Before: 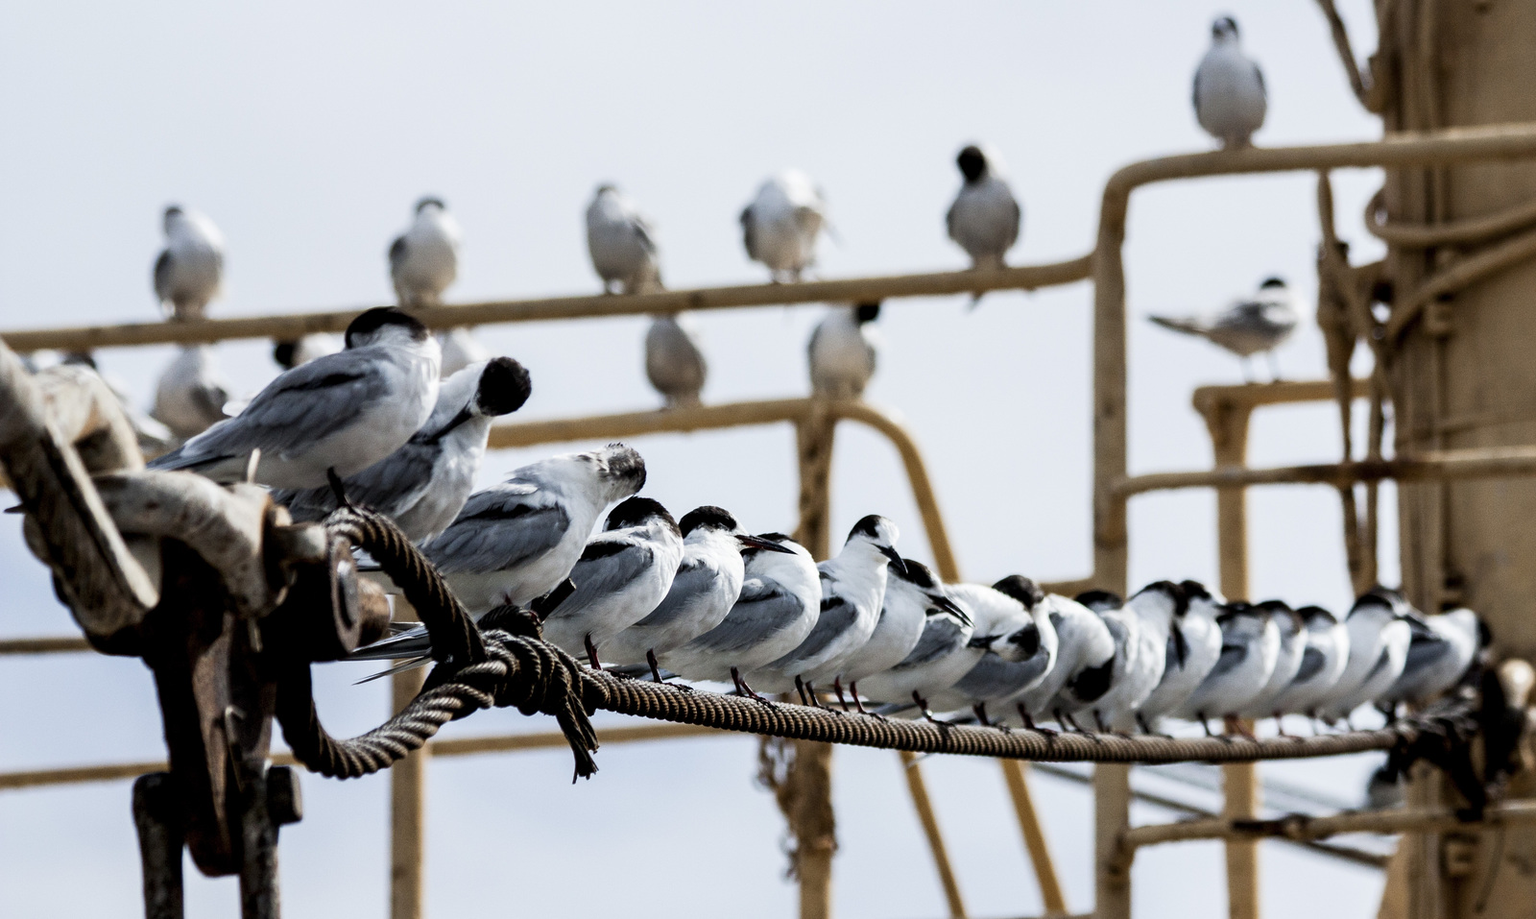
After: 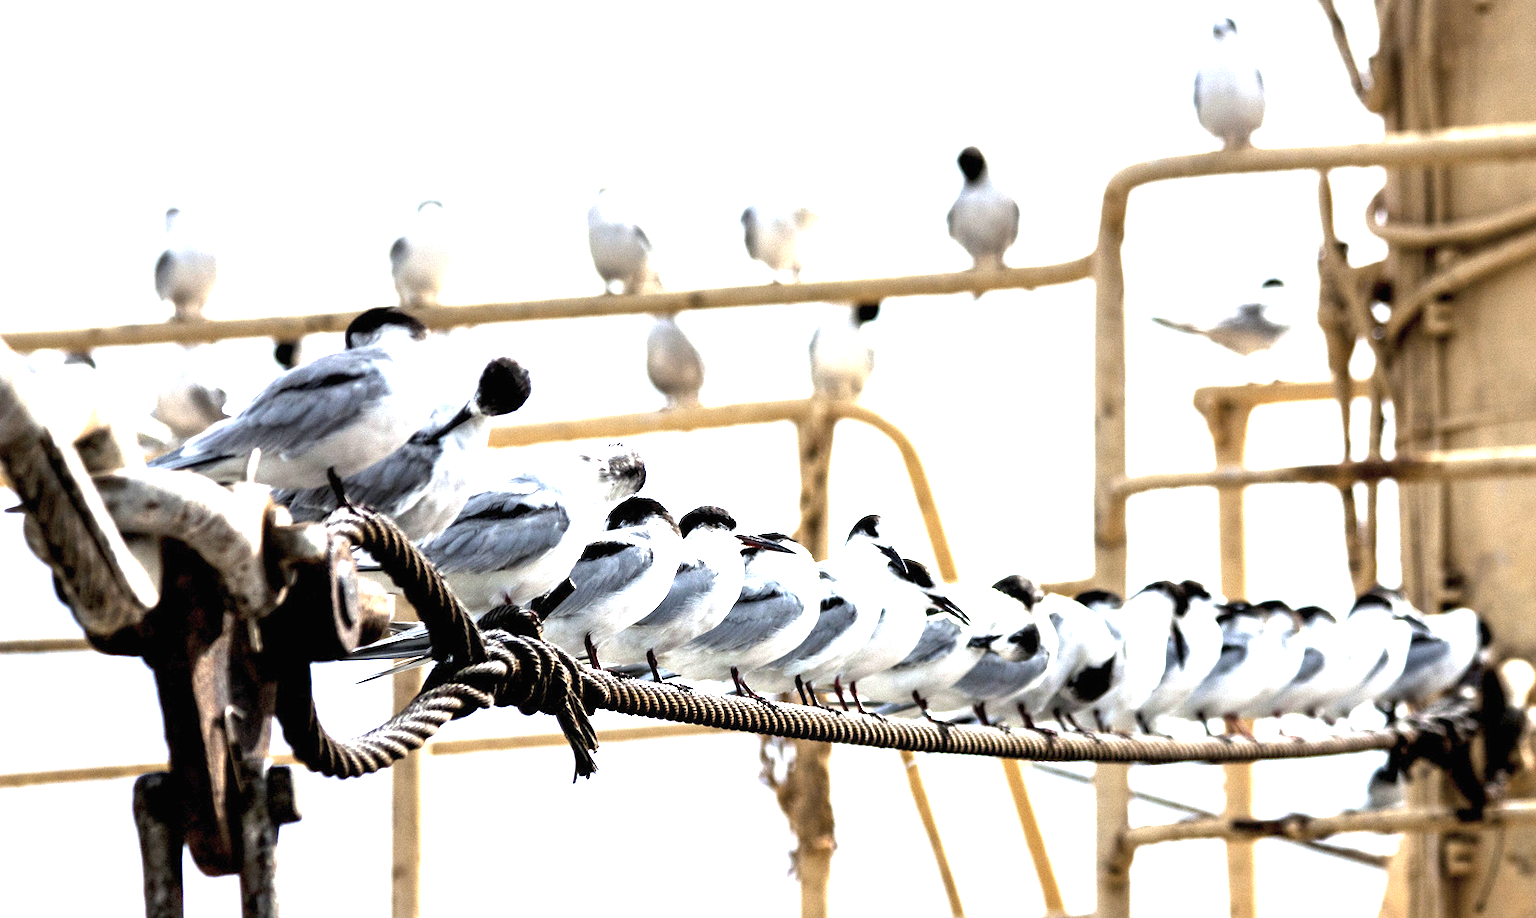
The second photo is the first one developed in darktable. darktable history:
exposure: black level correction 0, exposure 1.991 EV, compensate exposure bias true, compensate highlight preservation false
